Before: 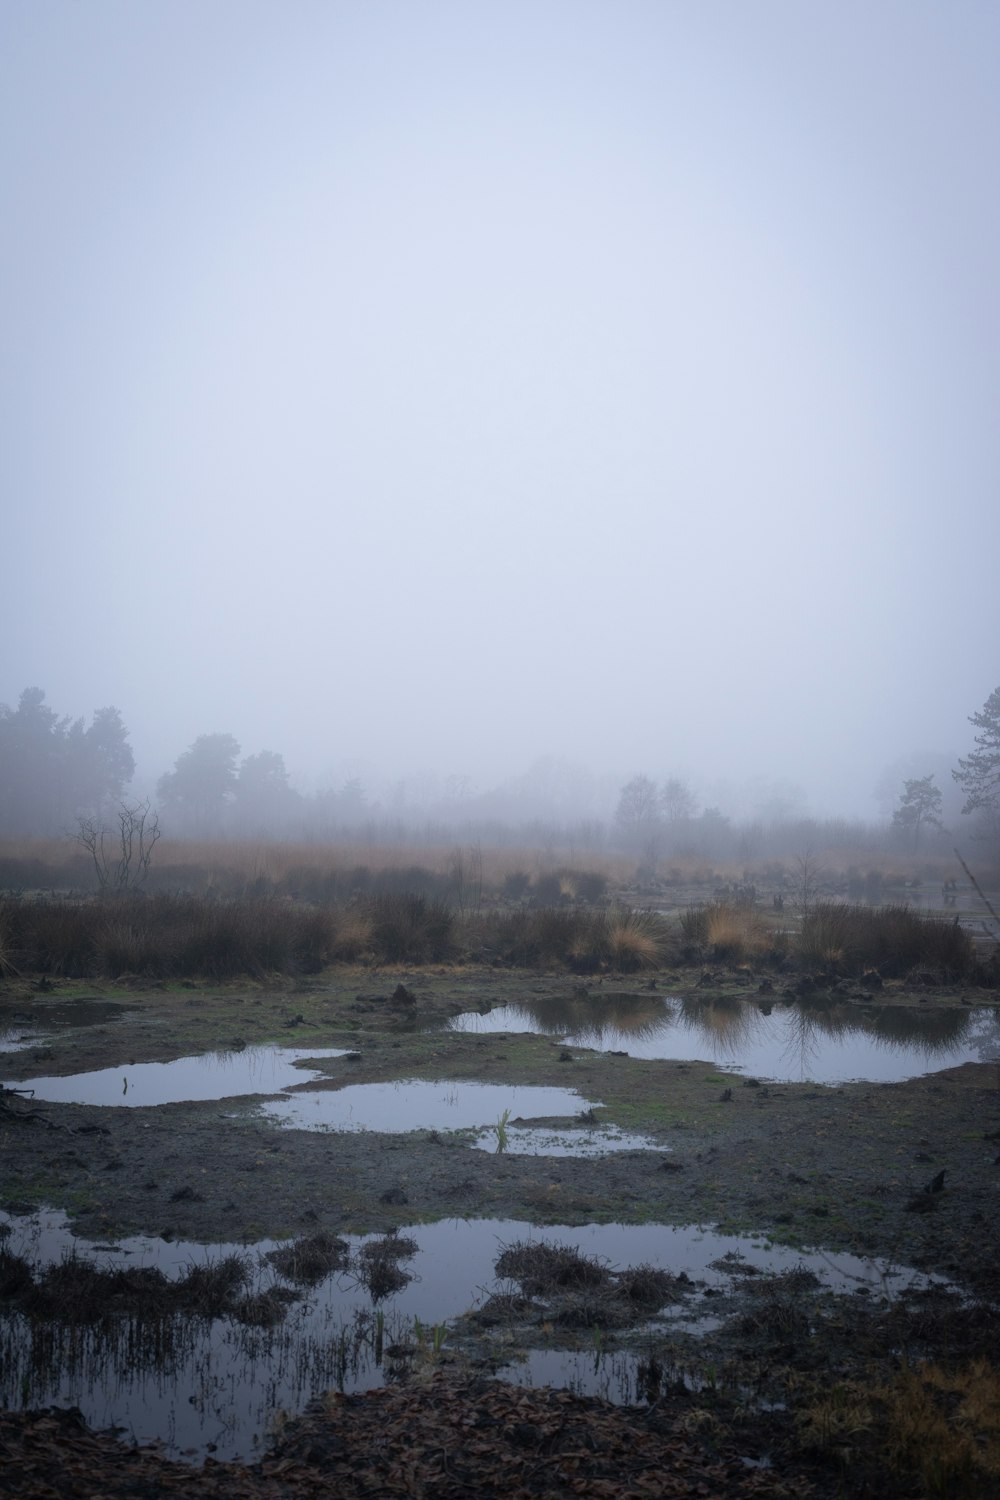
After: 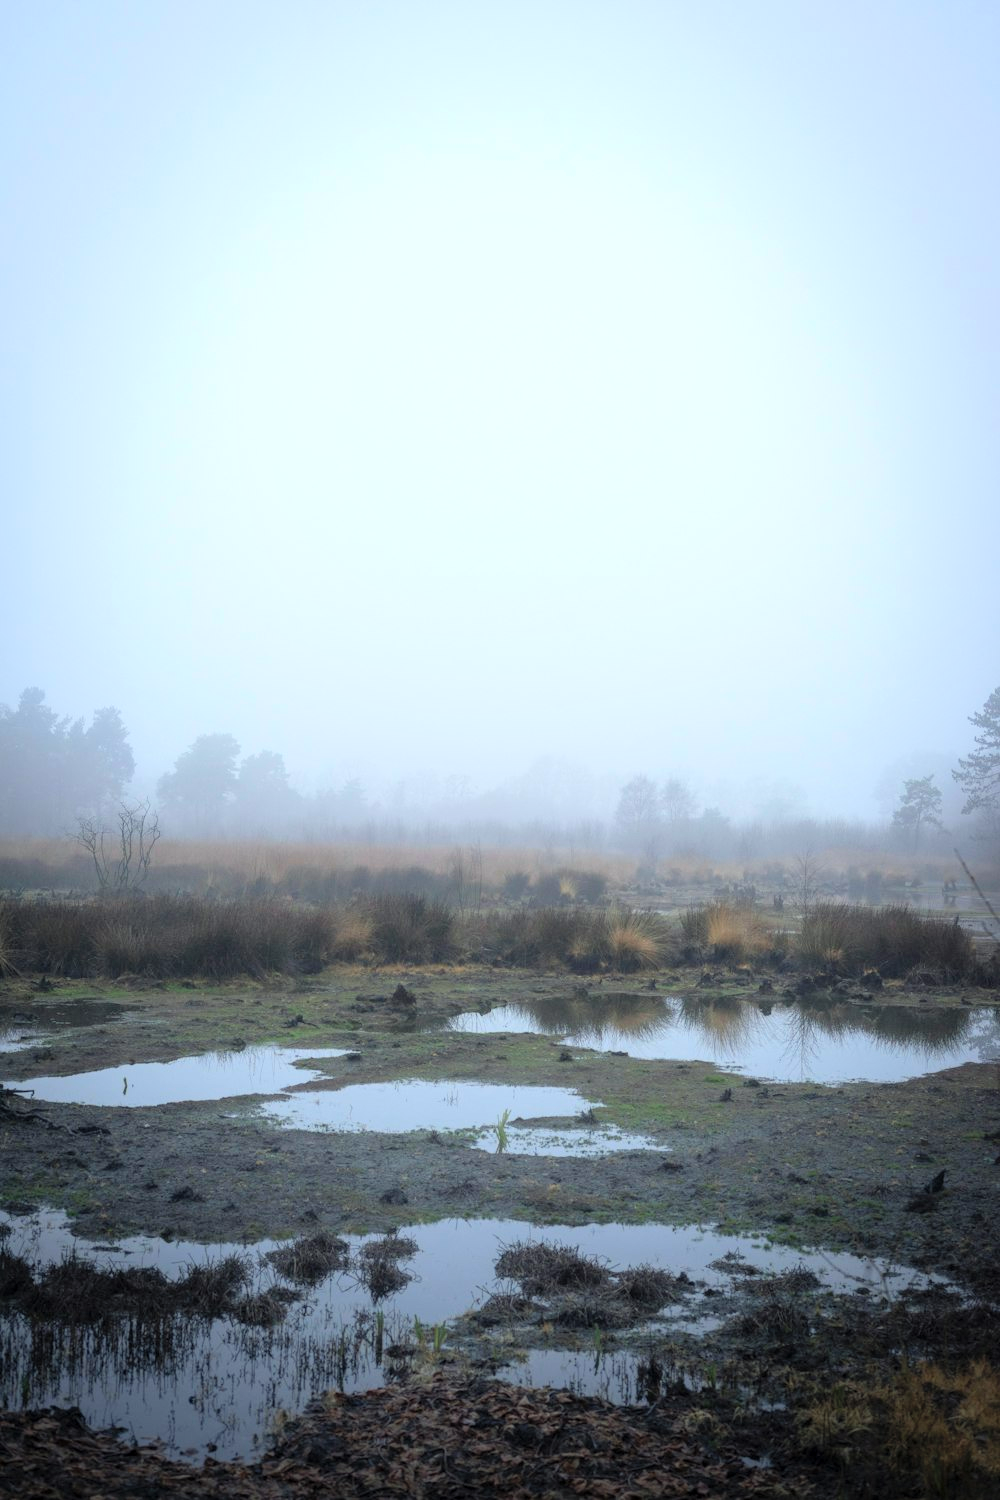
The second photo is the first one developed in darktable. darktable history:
tone equalizer: -8 EV -0.441 EV, -7 EV -0.41 EV, -6 EV -0.343 EV, -5 EV -0.215 EV, -3 EV 0.237 EV, -2 EV 0.345 EV, -1 EV 0.41 EV, +0 EV 0.393 EV
contrast brightness saturation: contrast 0.067, brightness 0.177, saturation 0.419
local contrast: on, module defaults
color correction: highlights a* -4.6, highlights b* 5.06, saturation 0.968
